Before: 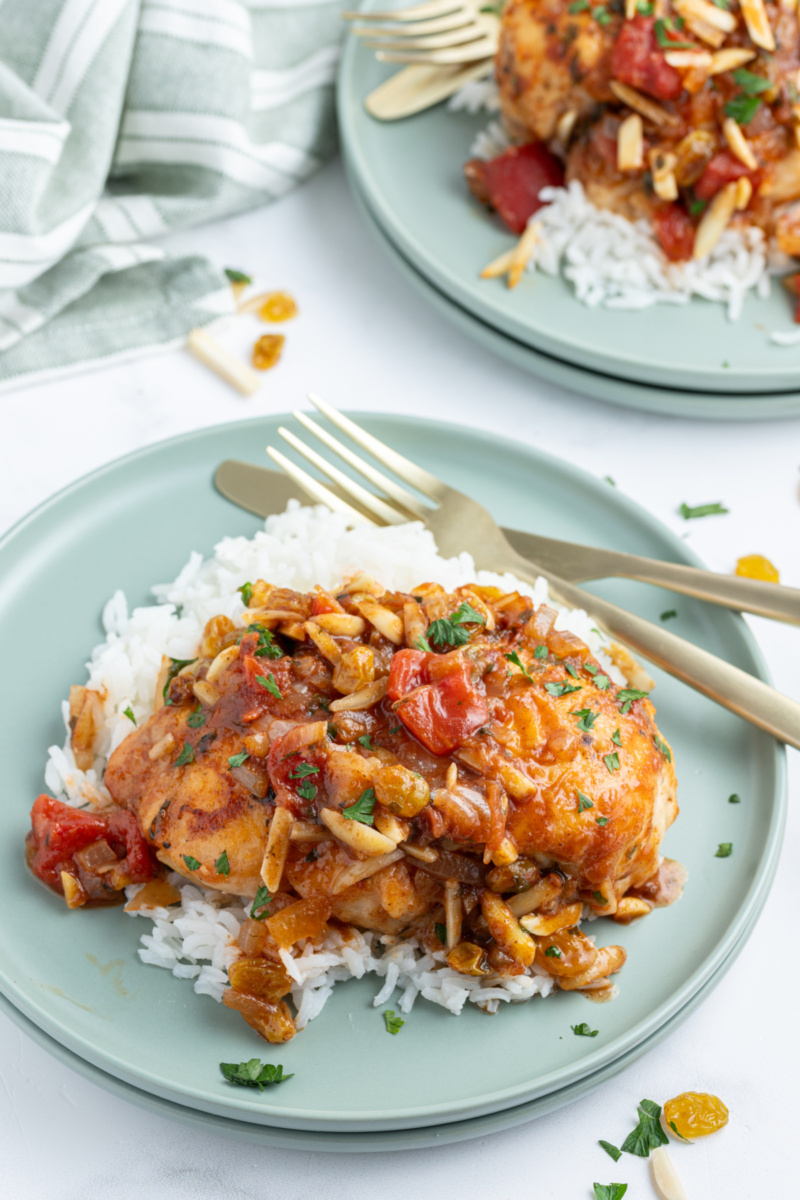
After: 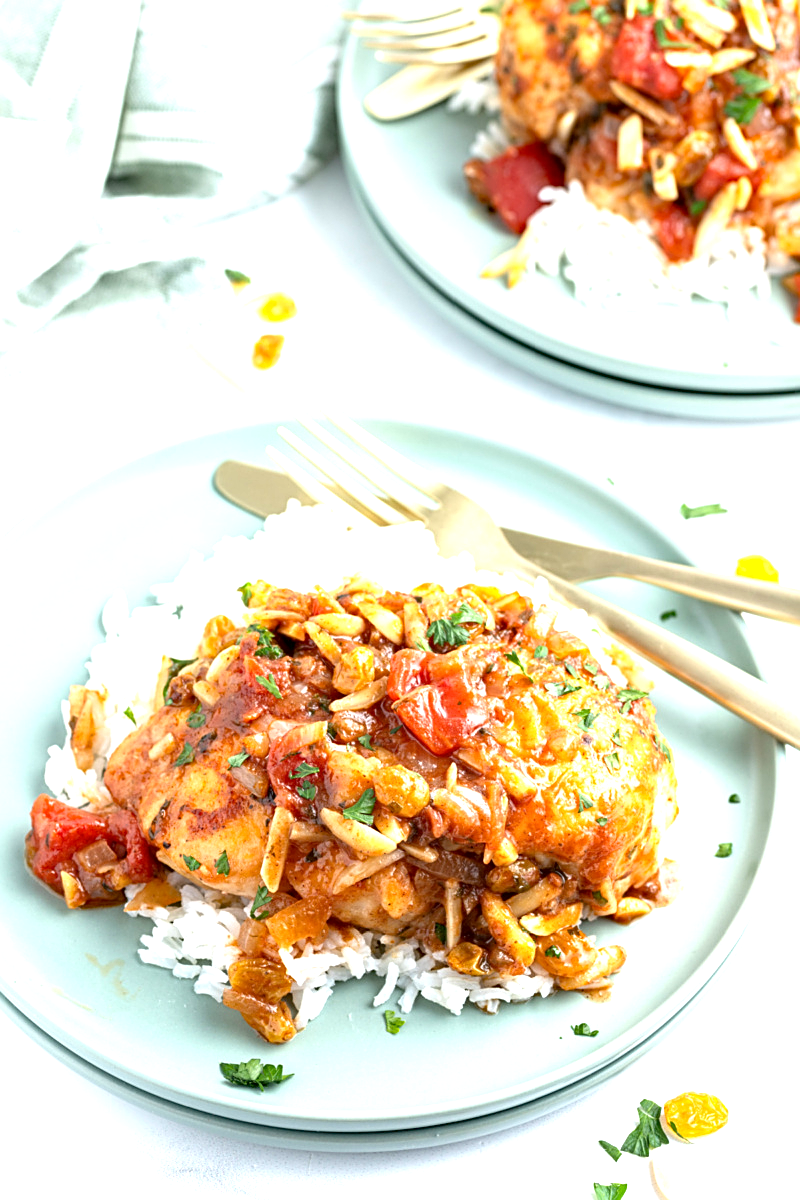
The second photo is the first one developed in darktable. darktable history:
contrast brightness saturation: saturation -0.049
haze removal: compatibility mode true, adaptive false
sharpen: on, module defaults
exposure: black level correction 0.001, exposure 1.12 EV, compensate highlight preservation false
